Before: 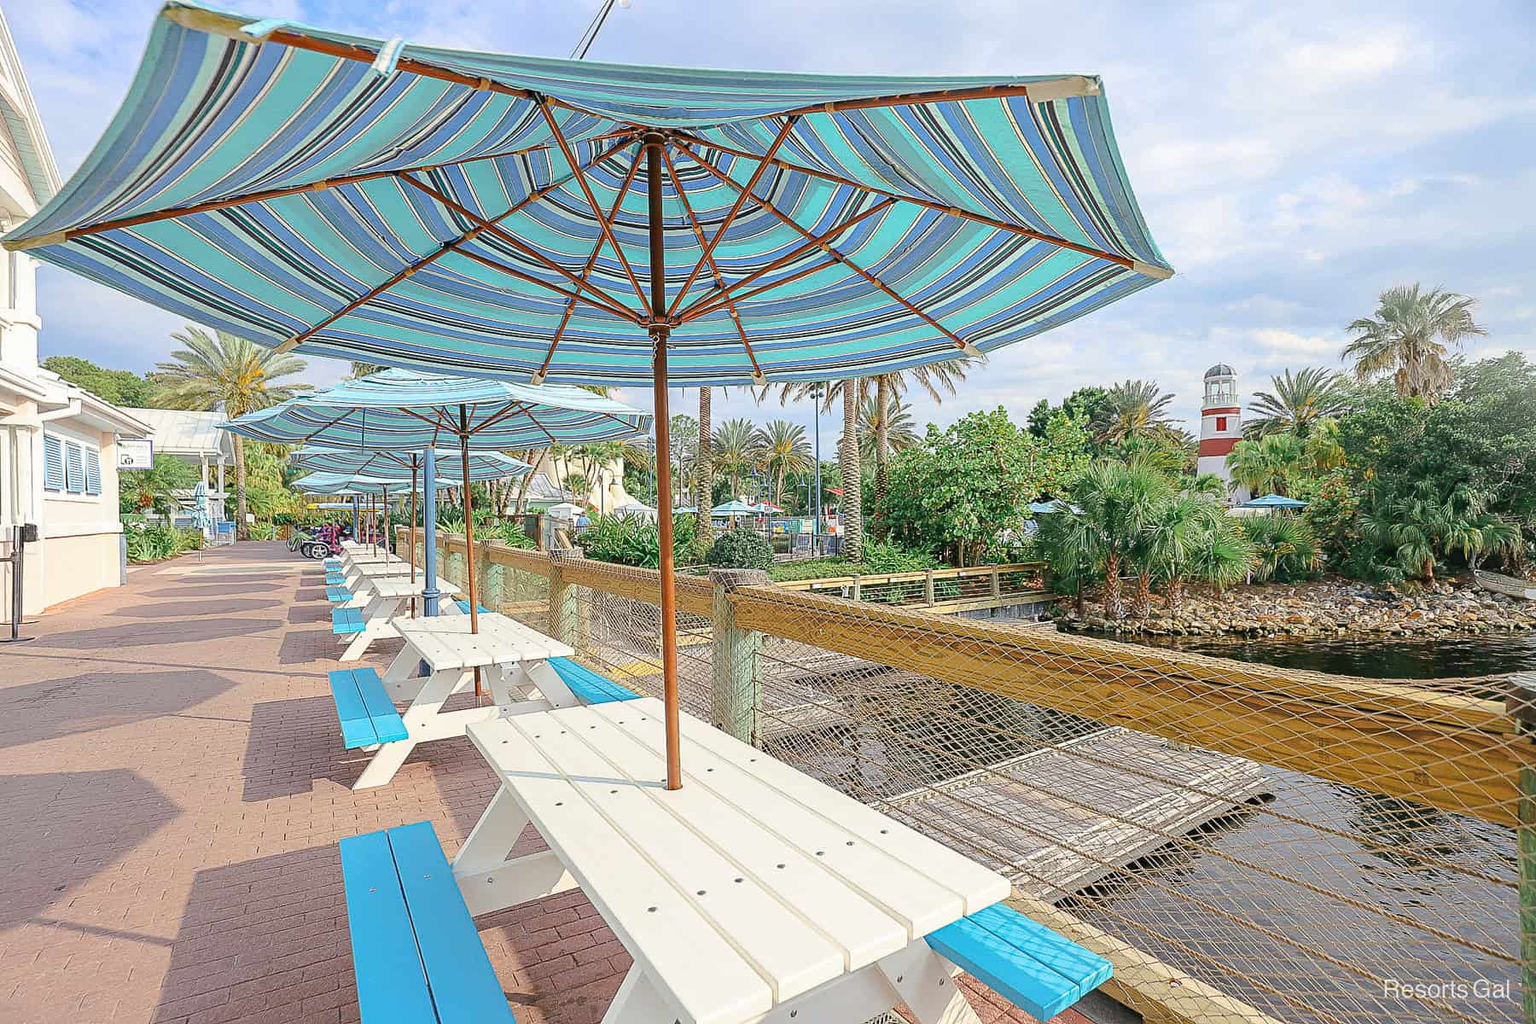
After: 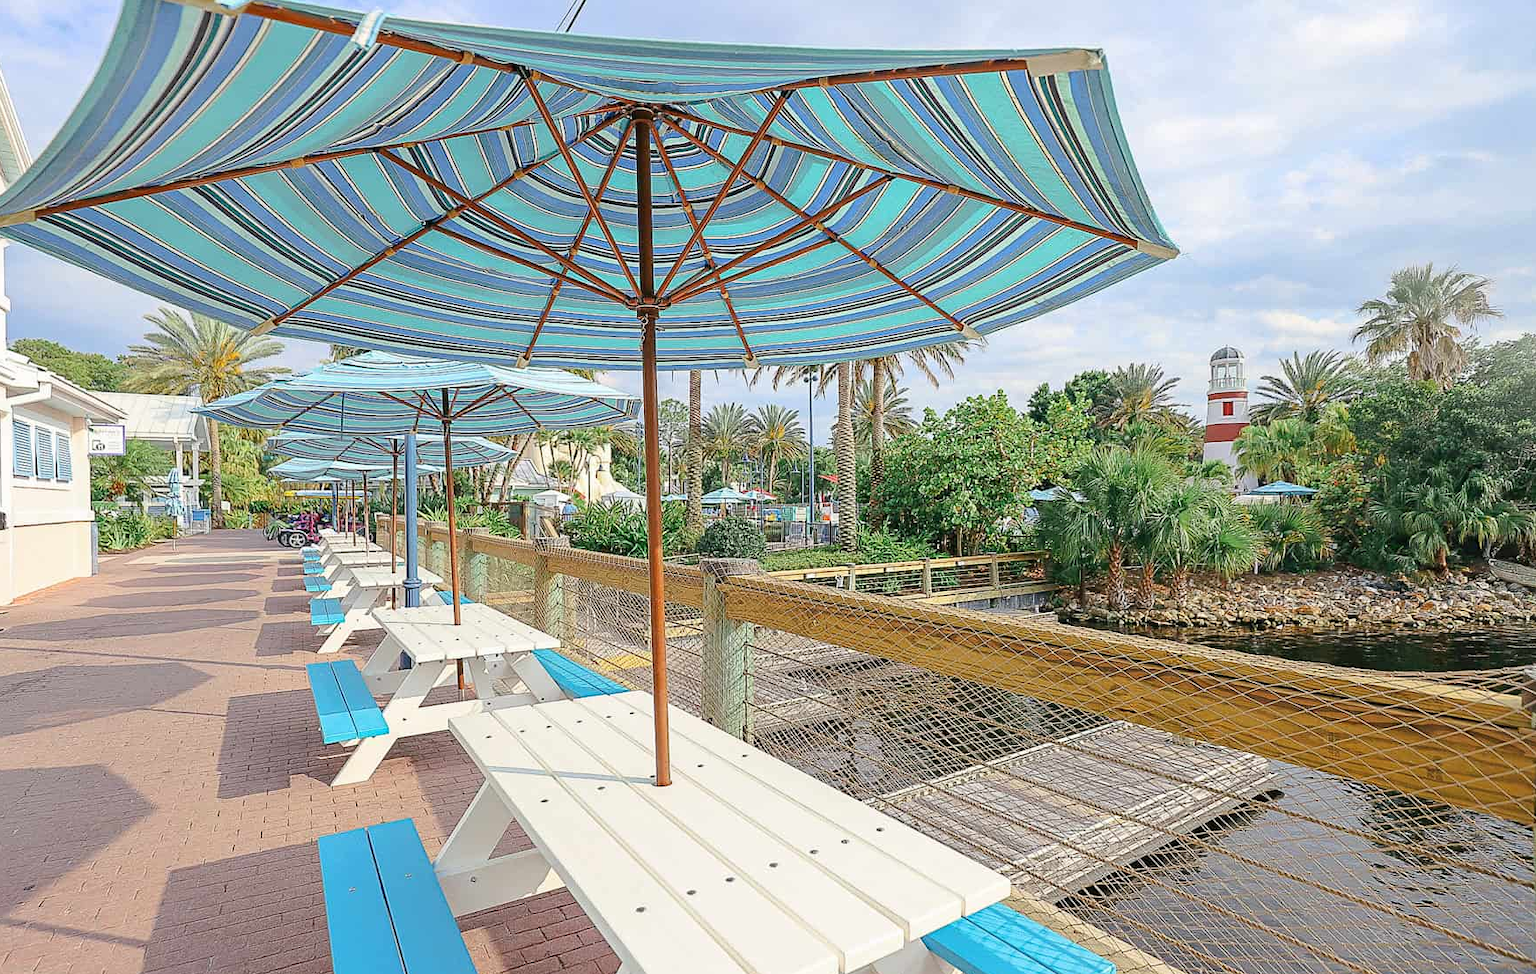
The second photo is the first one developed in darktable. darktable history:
crop: left 2.096%, top 2.801%, right 0.976%, bottom 4.947%
